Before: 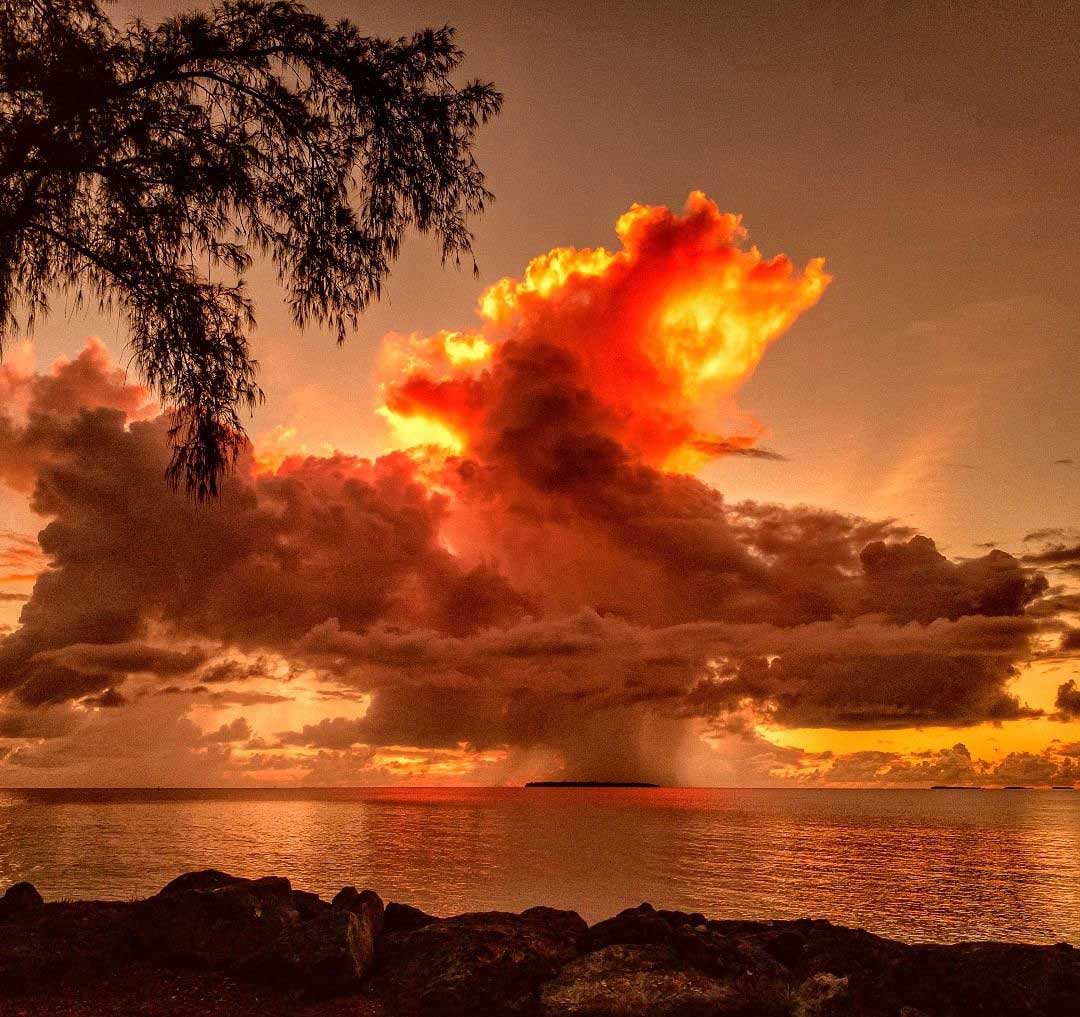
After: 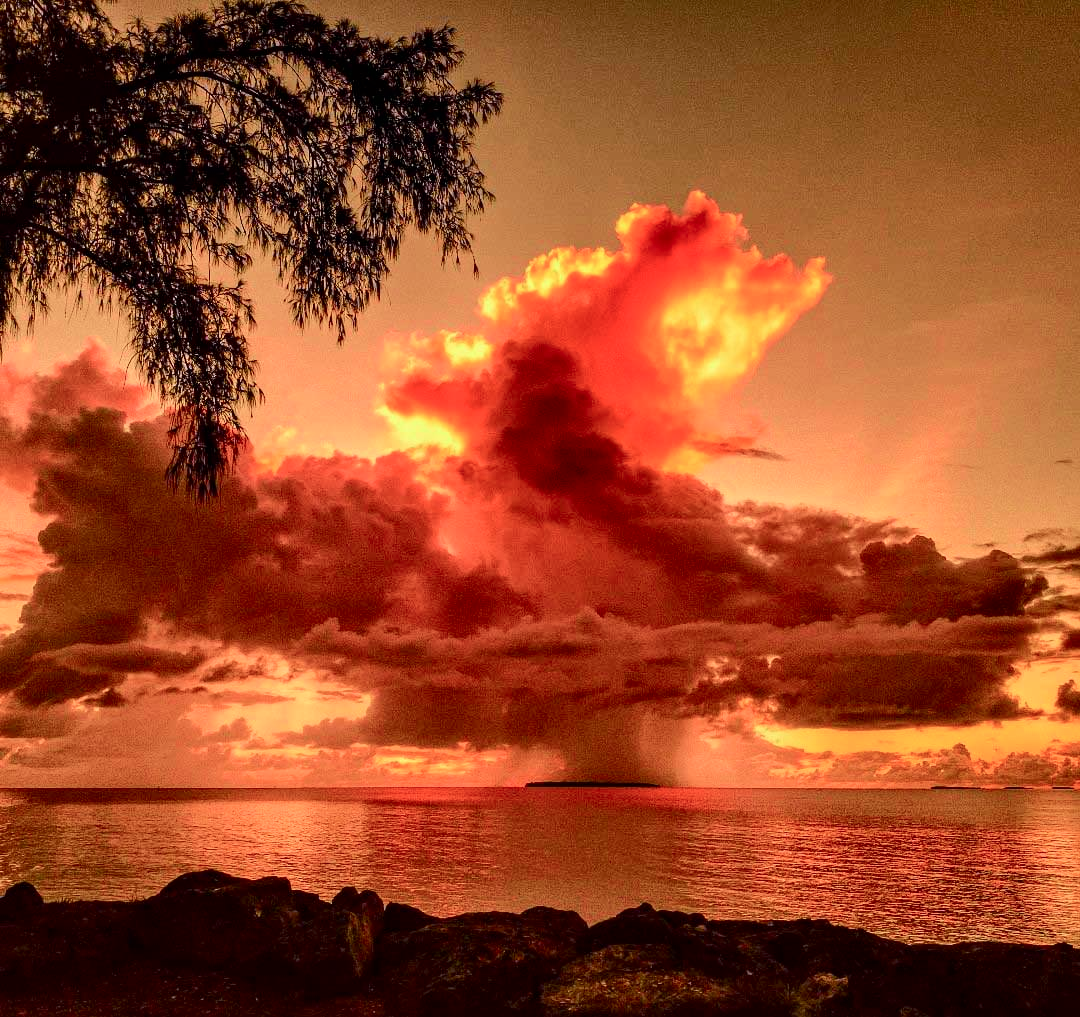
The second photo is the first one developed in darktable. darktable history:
tone curve: curves: ch0 [(0, 0) (0.037, 0.011) (0.131, 0.108) (0.279, 0.279) (0.476, 0.554) (0.617, 0.693) (0.704, 0.77) (0.813, 0.852) (0.916, 0.924) (1, 0.993)]; ch1 [(0, 0) (0.318, 0.278) (0.444, 0.427) (0.493, 0.492) (0.508, 0.502) (0.534, 0.529) (0.562, 0.563) (0.626, 0.662) (0.746, 0.764) (1, 1)]; ch2 [(0, 0) (0.316, 0.292) (0.381, 0.37) (0.423, 0.448) (0.476, 0.492) (0.502, 0.498) (0.522, 0.518) (0.533, 0.532) (0.586, 0.631) (0.634, 0.663) (0.7, 0.7) (0.861, 0.808) (1, 0.951)], color space Lab, independent channels, preserve colors none
